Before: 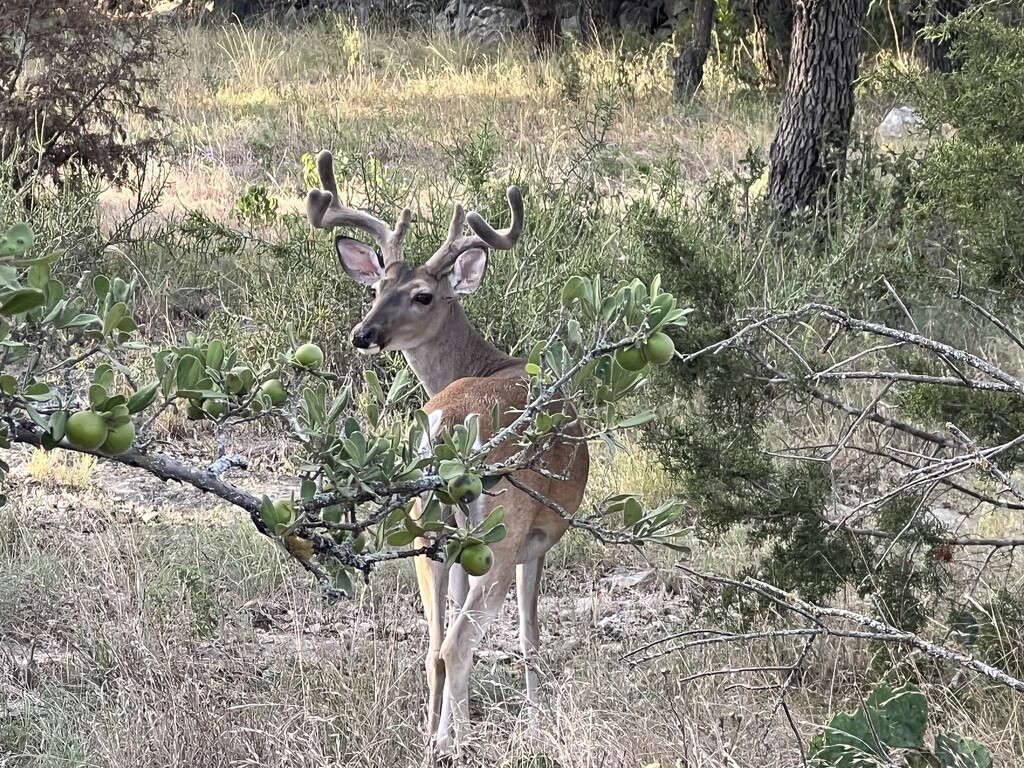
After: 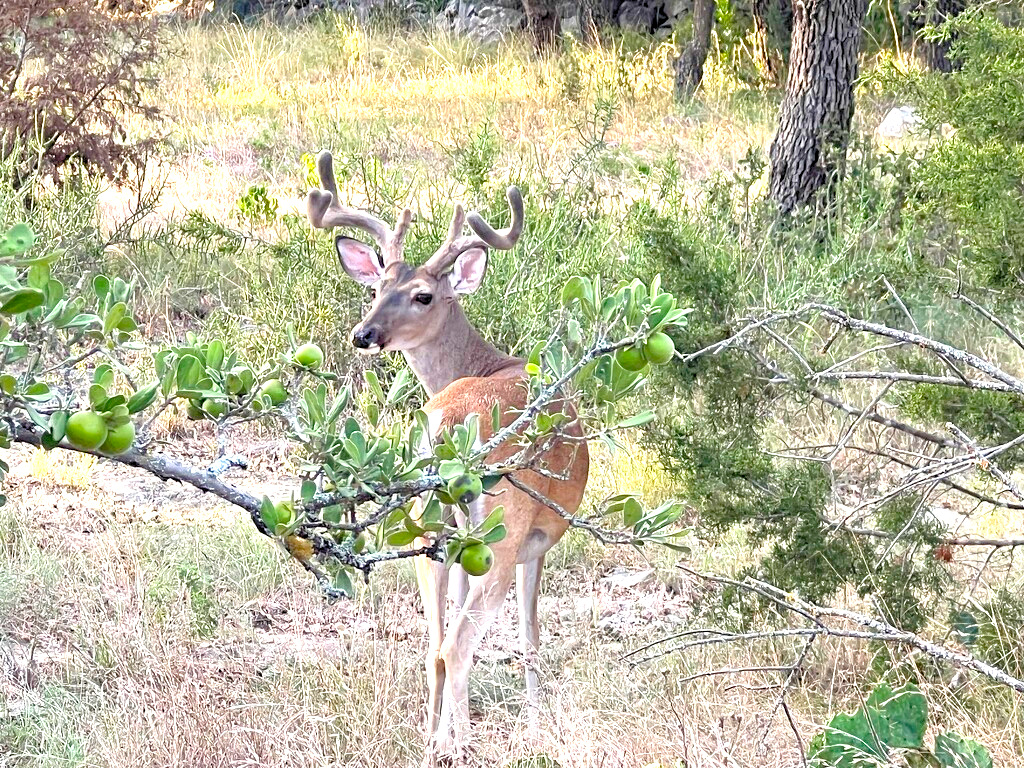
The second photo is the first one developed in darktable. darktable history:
color balance rgb: perceptual saturation grading › global saturation 19.941%, perceptual brilliance grading › global brilliance 12.41%, global vibrance 15.693%
exposure: black level correction 0.001, compensate highlight preservation false
levels: levels [0.036, 0.364, 0.827]
tone curve: curves: ch0 [(0, 0) (0.915, 0.89) (1, 1)], color space Lab, independent channels, preserve colors none
